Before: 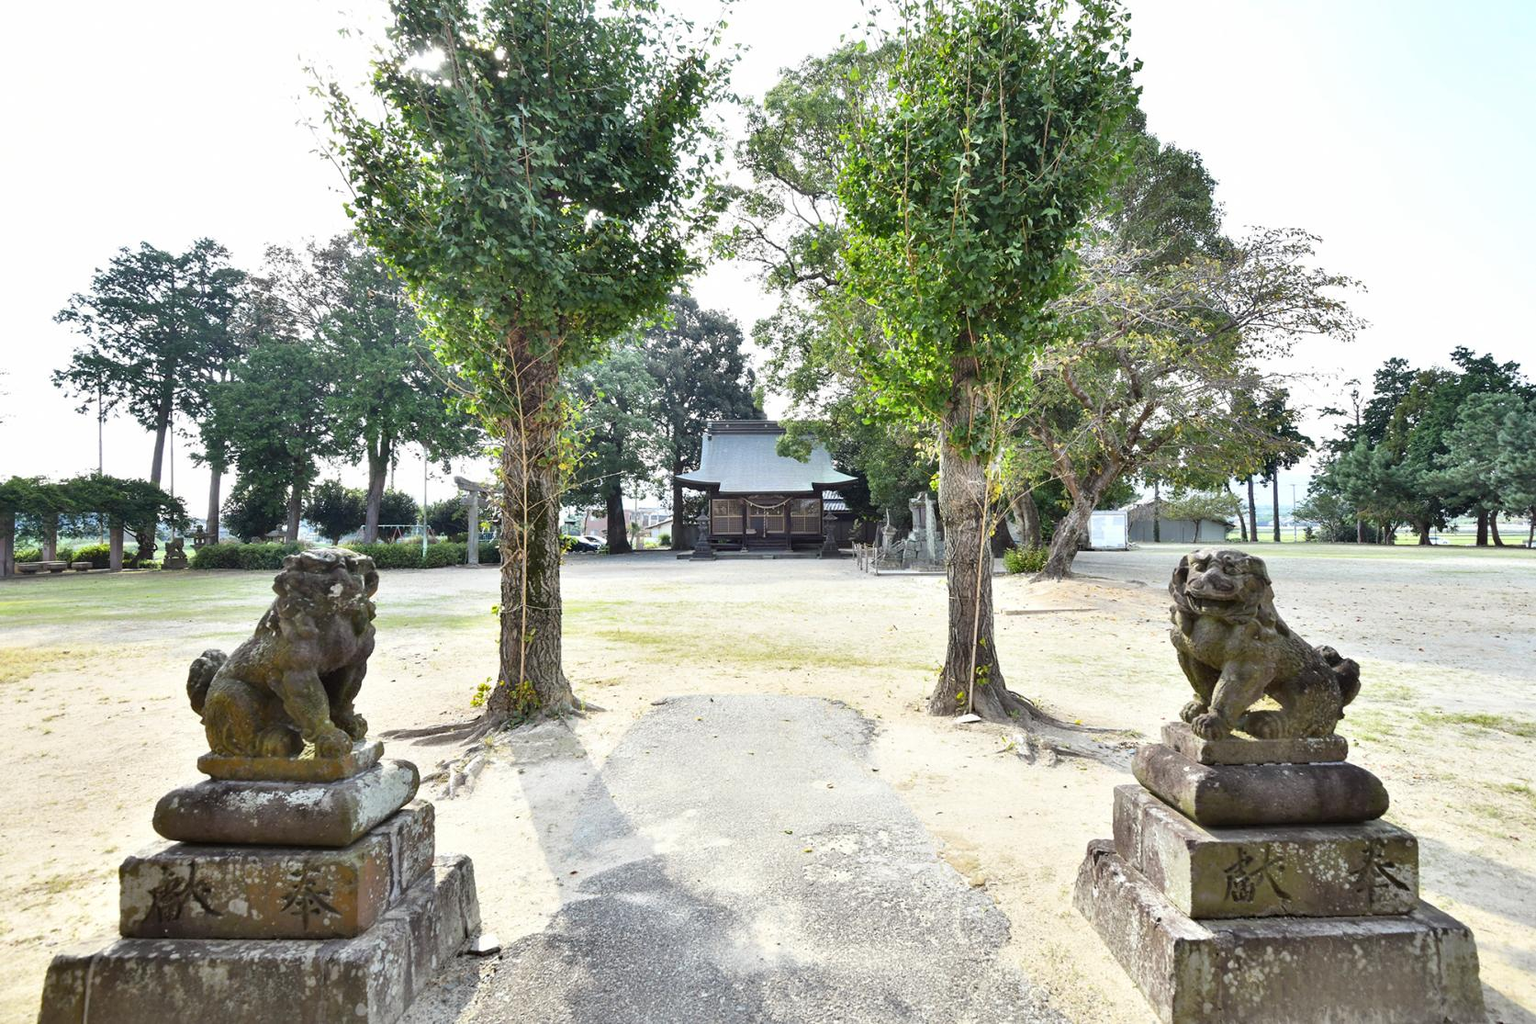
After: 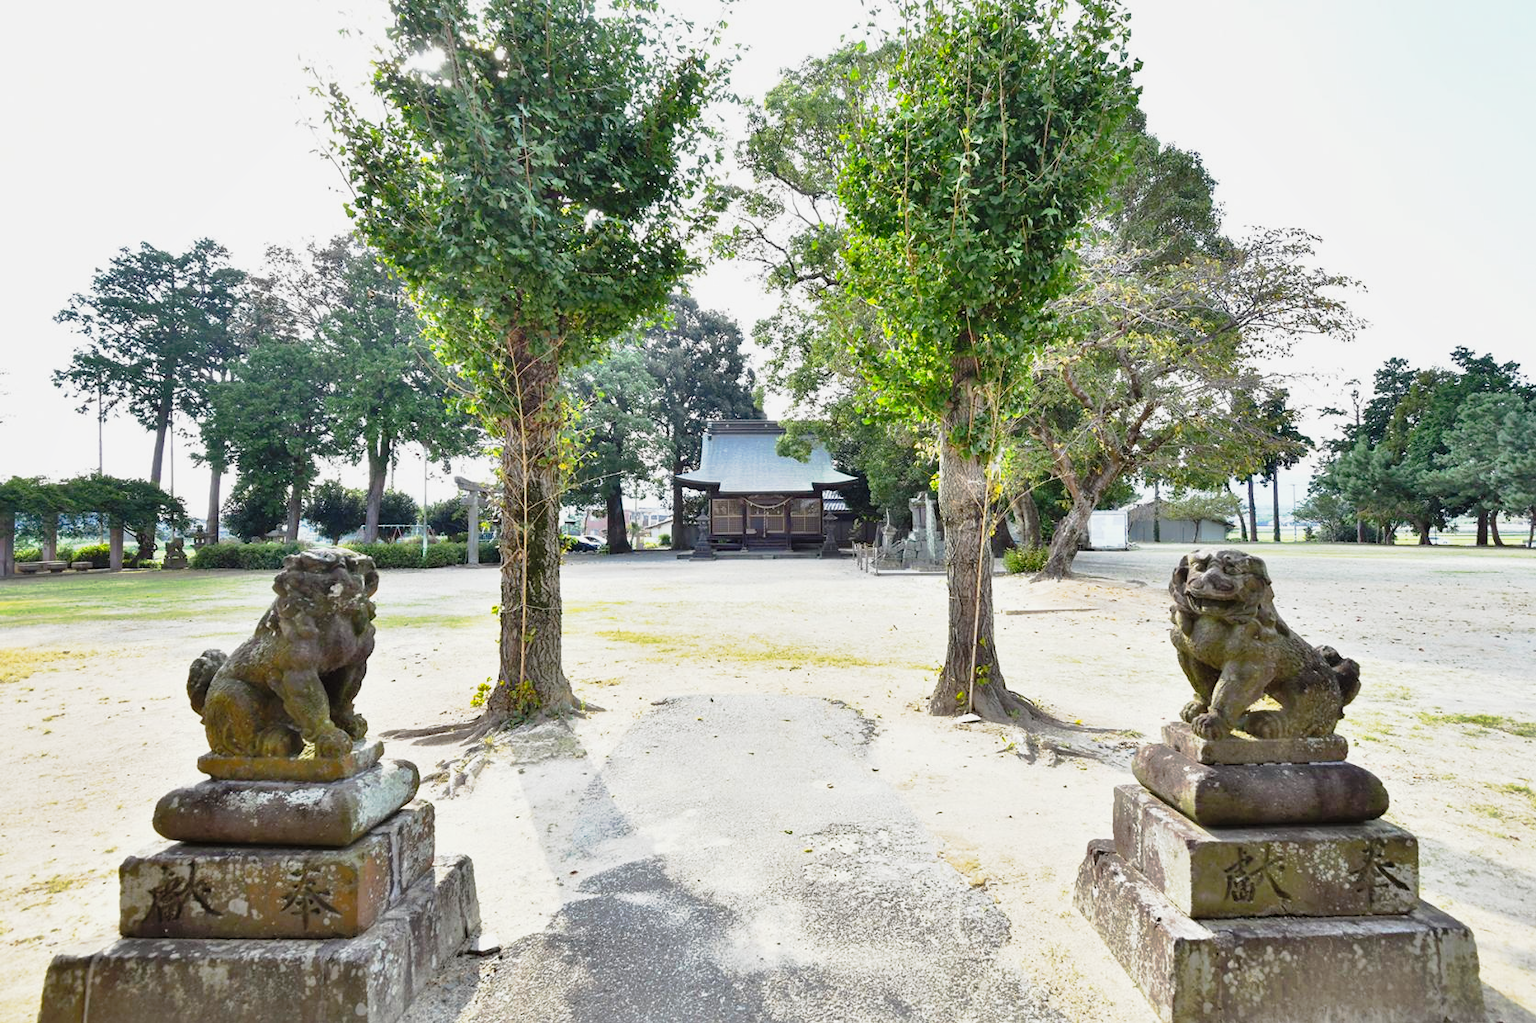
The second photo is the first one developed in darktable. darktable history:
shadows and highlights: on, module defaults
tone curve: curves: ch0 [(0, 0) (0.105, 0.068) (0.195, 0.162) (0.283, 0.283) (0.384, 0.404) (0.485, 0.531) (0.638, 0.681) (0.795, 0.879) (1, 0.977)]; ch1 [(0, 0) (0.161, 0.092) (0.35, 0.33) (0.379, 0.401) (0.456, 0.469) (0.498, 0.506) (0.521, 0.549) (0.58, 0.624) (0.635, 0.671) (1, 1)]; ch2 [(0, 0) (0.371, 0.362) (0.437, 0.437) (0.483, 0.484) (0.53, 0.515) (0.56, 0.58) (0.622, 0.606) (1, 1)], preserve colors none
